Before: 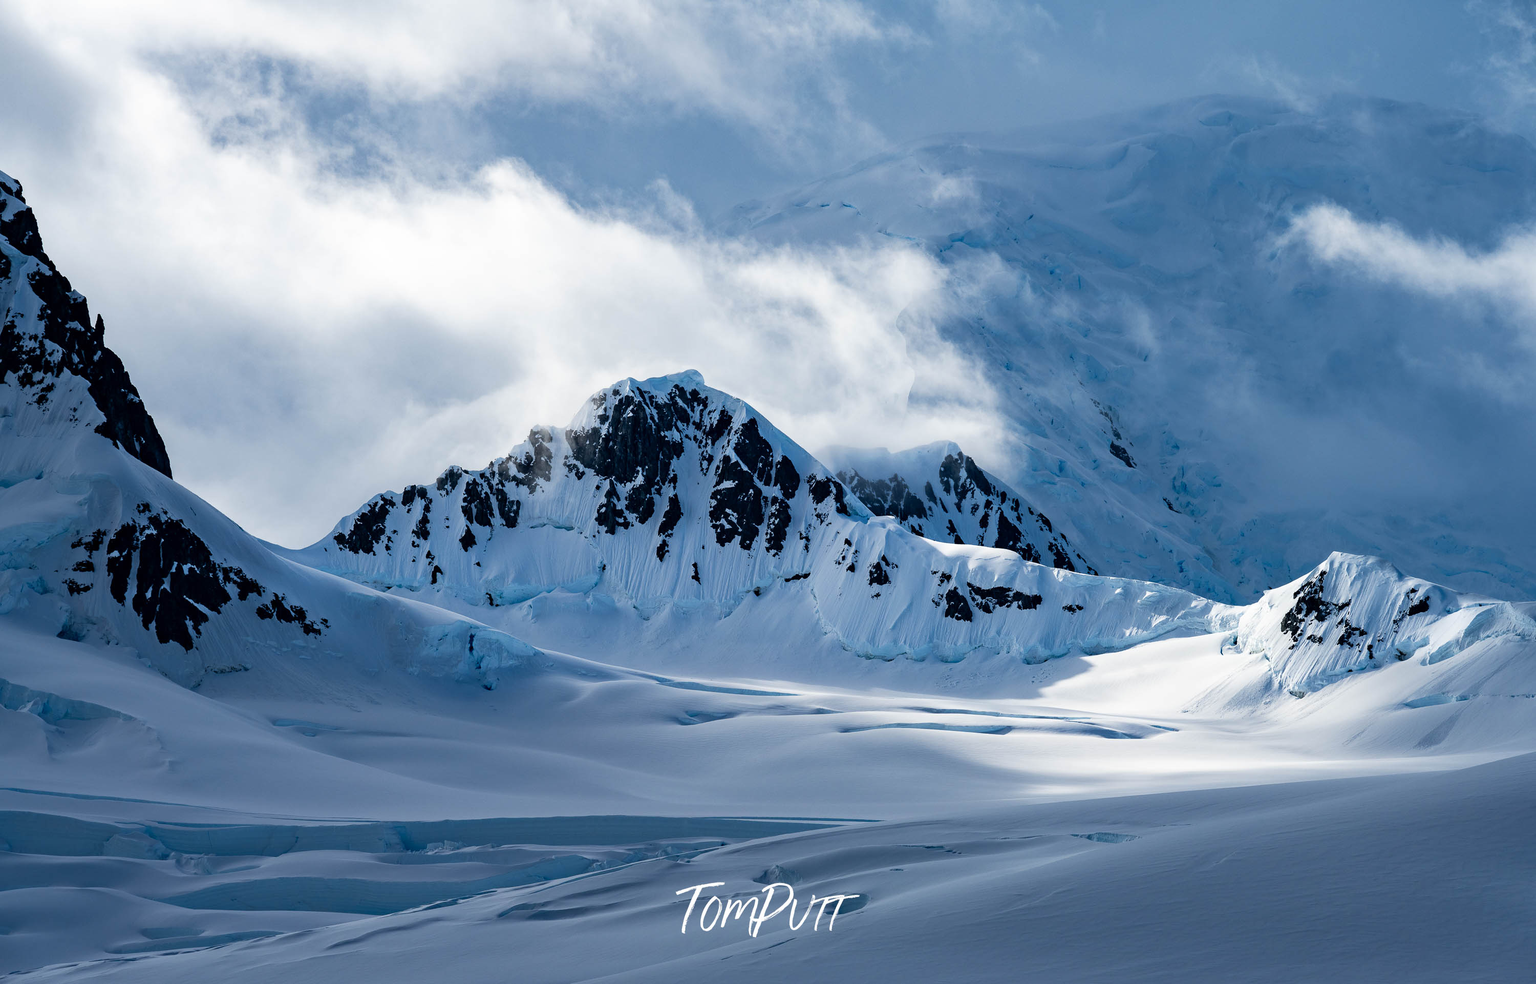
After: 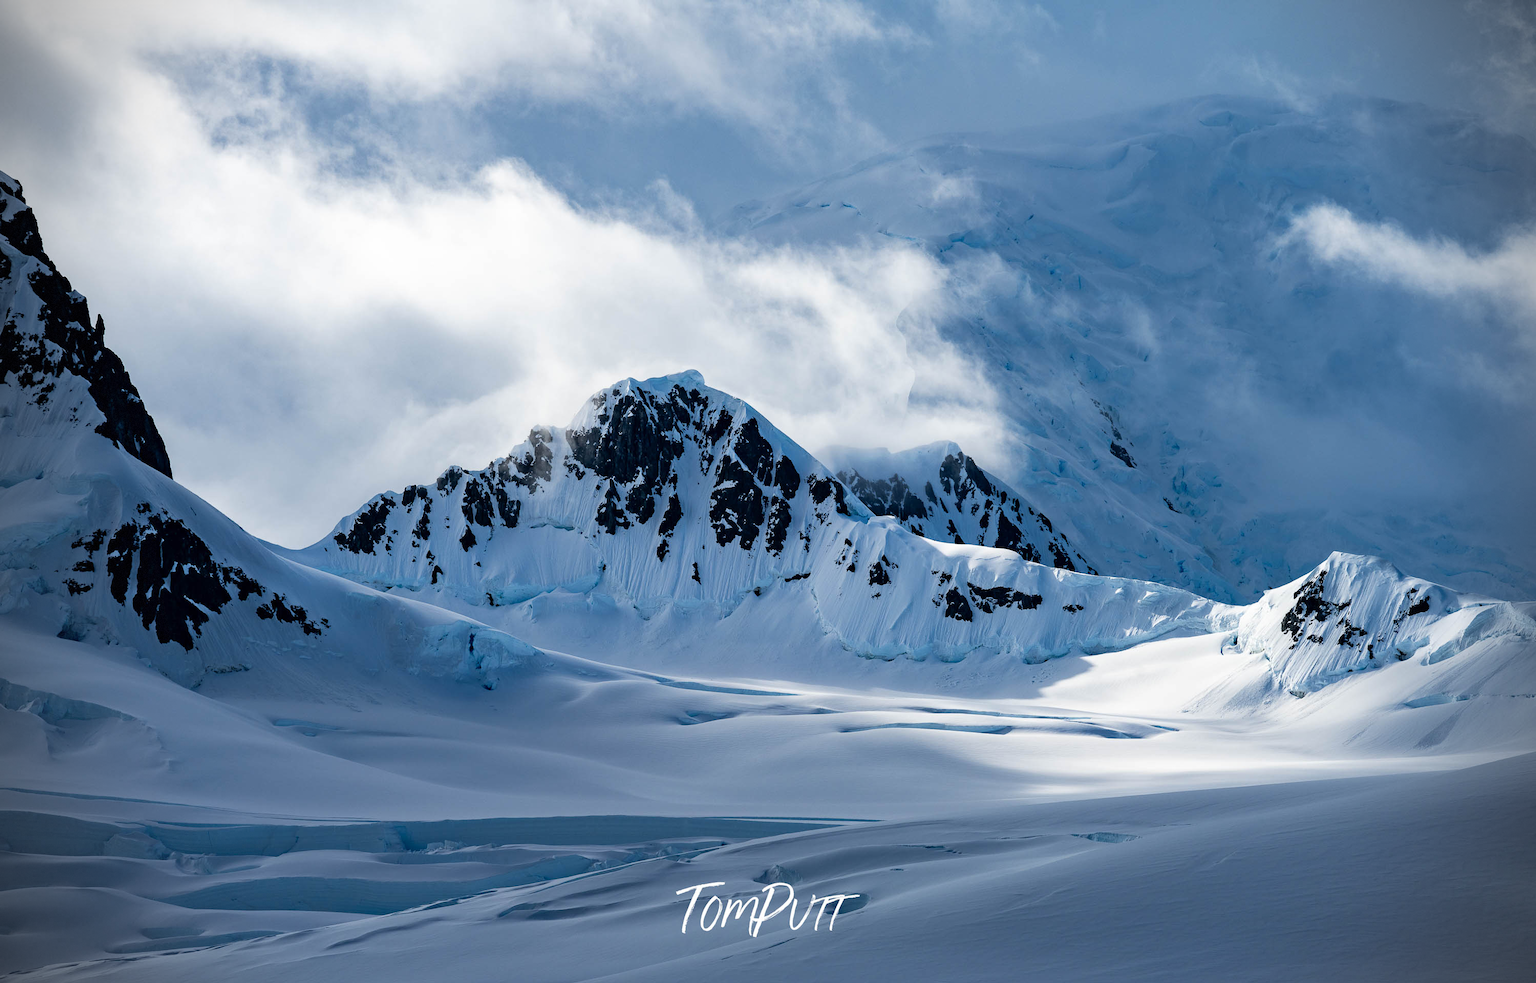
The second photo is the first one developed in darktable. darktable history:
vignetting: fall-off radius 45.94%, brightness -0.575, dithering 8-bit output, unbound false
